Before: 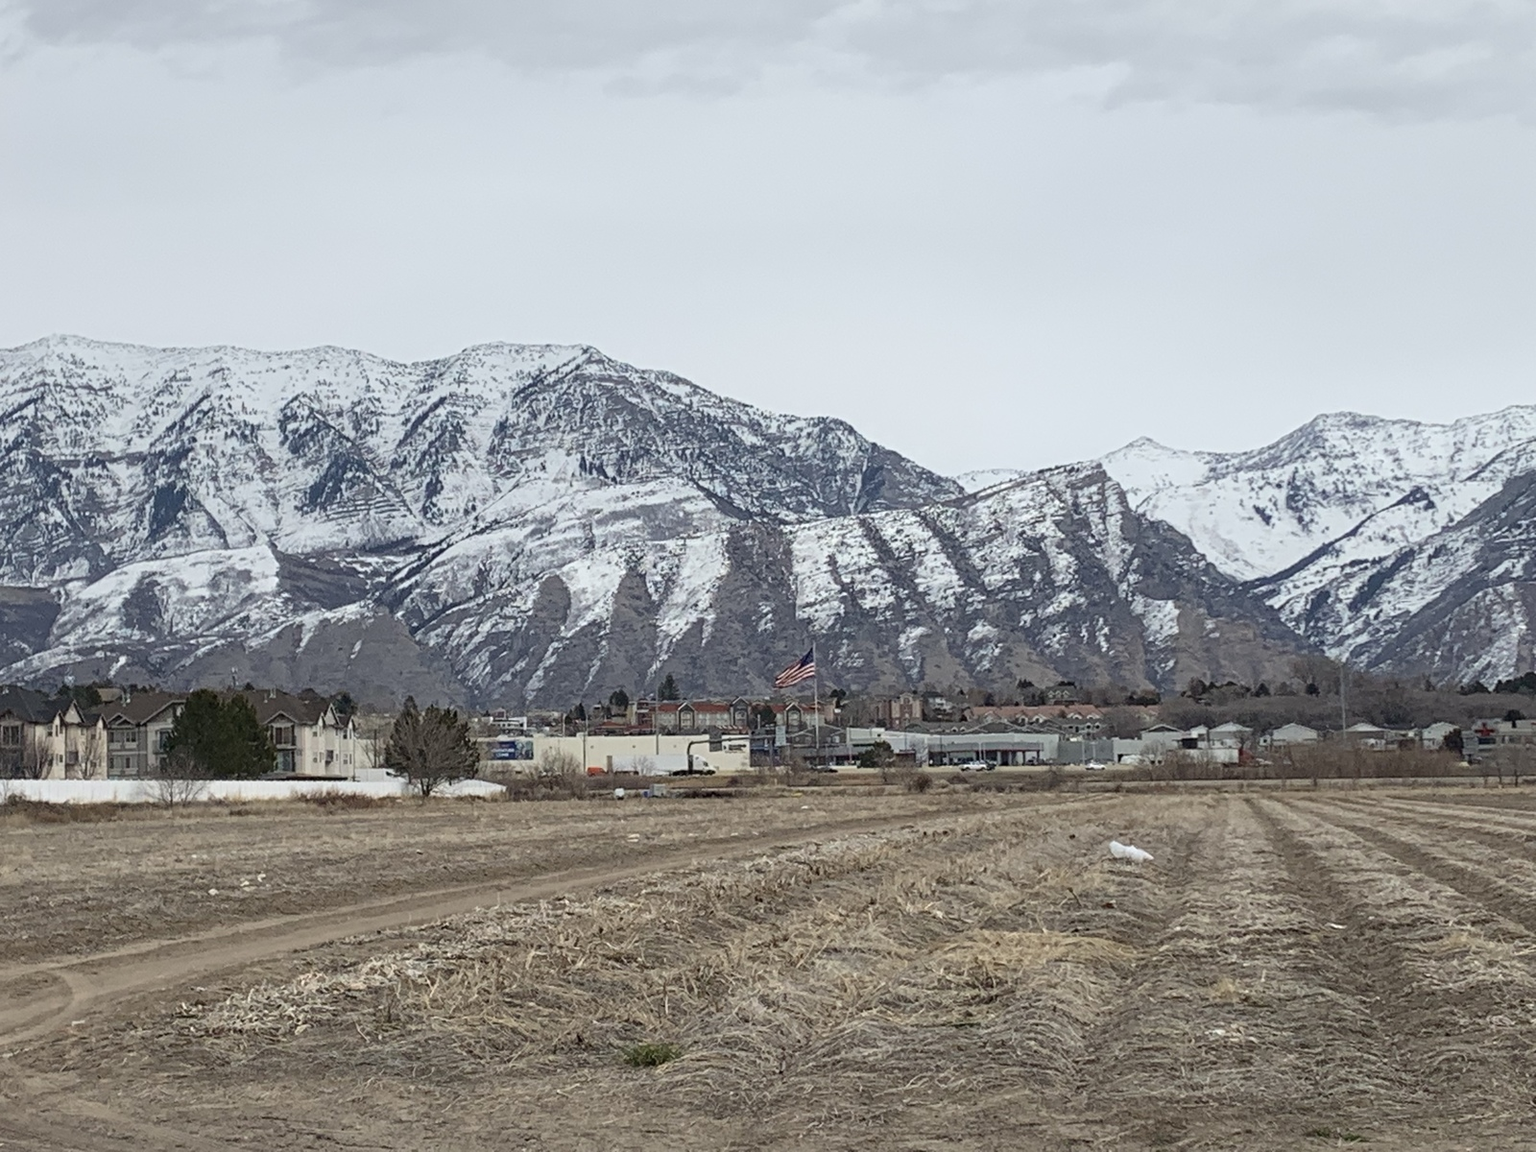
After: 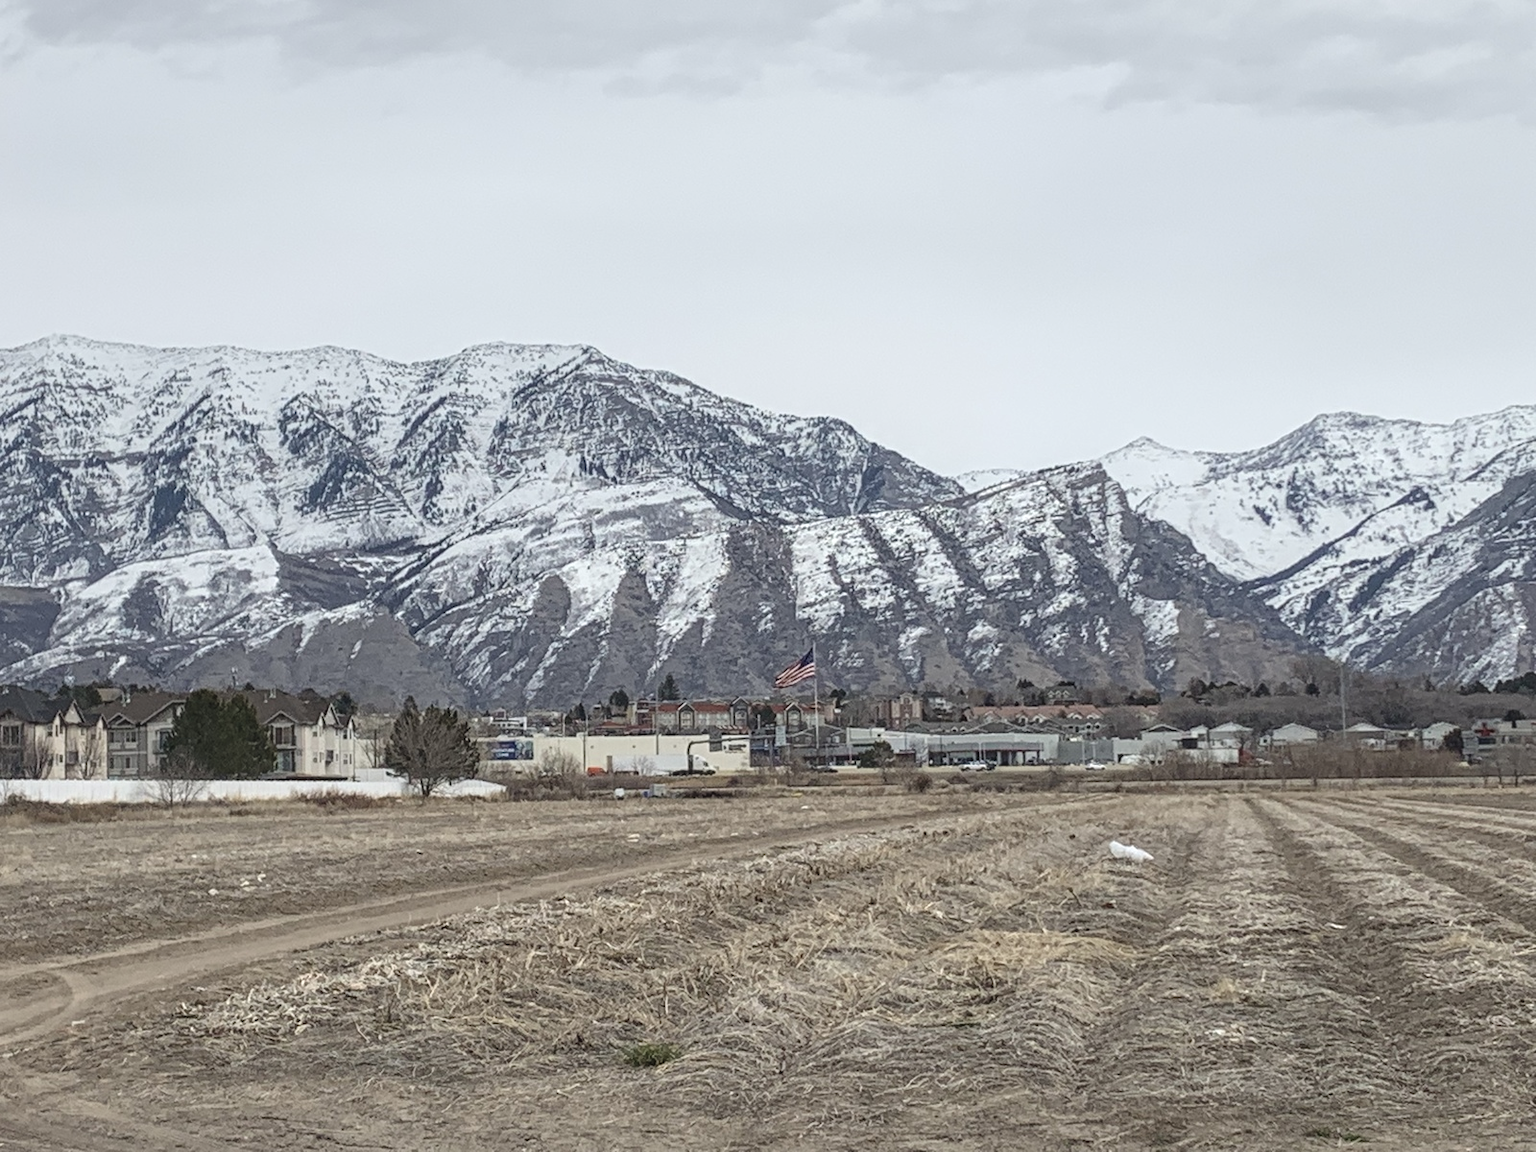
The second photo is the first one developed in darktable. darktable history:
color balance: lift [1.007, 1, 1, 1], gamma [1.097, 1, 1, 1]
local contrast: on, module defaults
